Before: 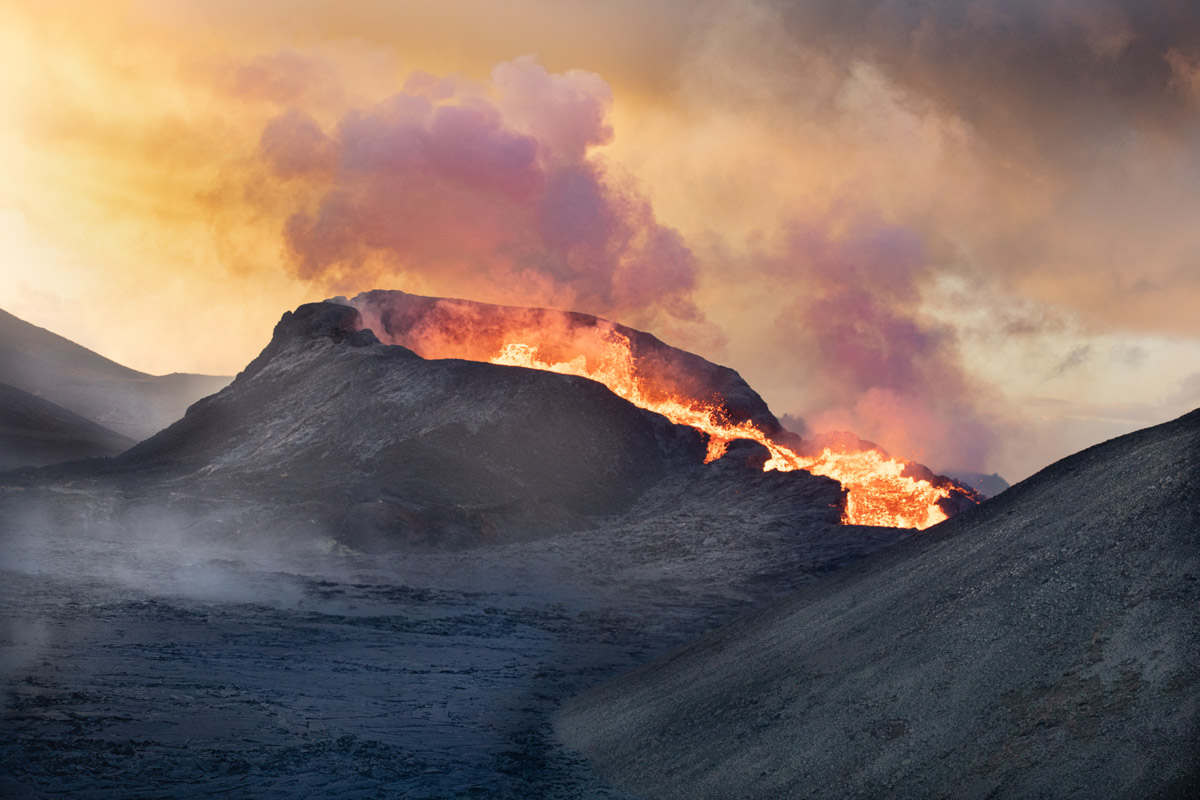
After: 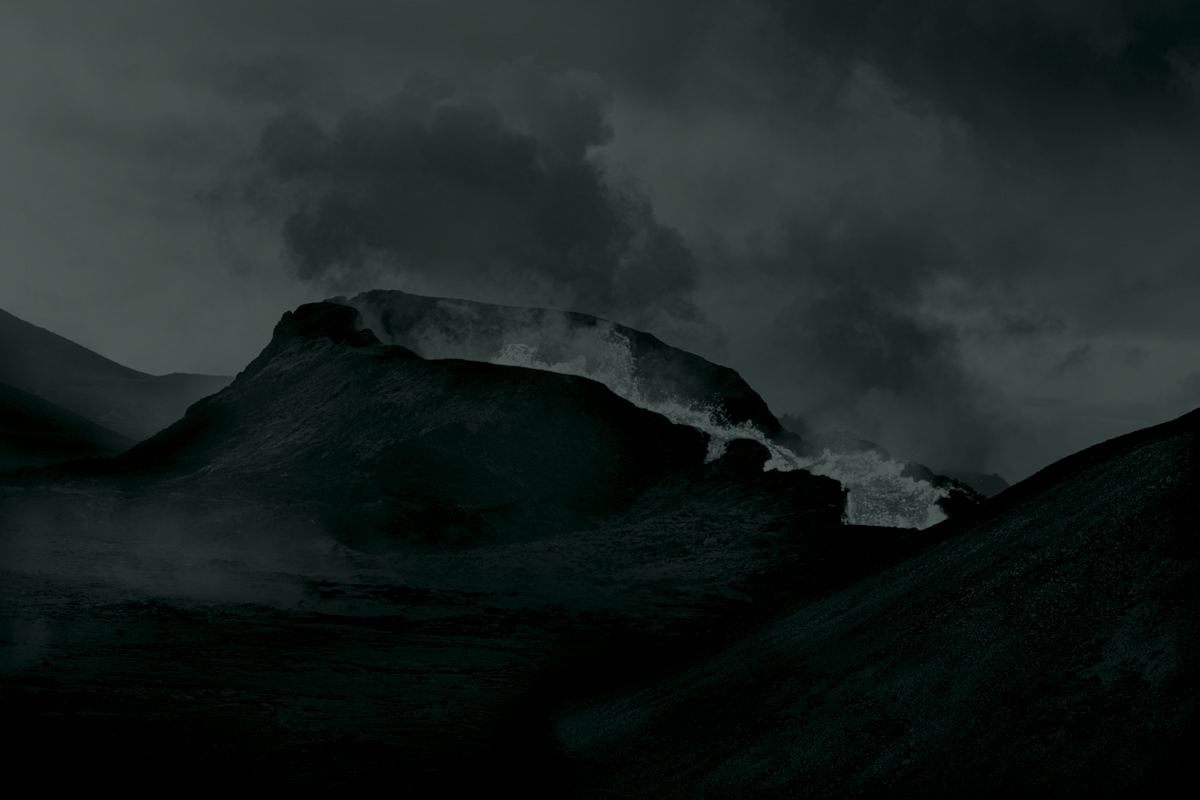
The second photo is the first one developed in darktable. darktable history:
colorize: hue 90°, saturation 19%, lightness 1.59%, version 1
